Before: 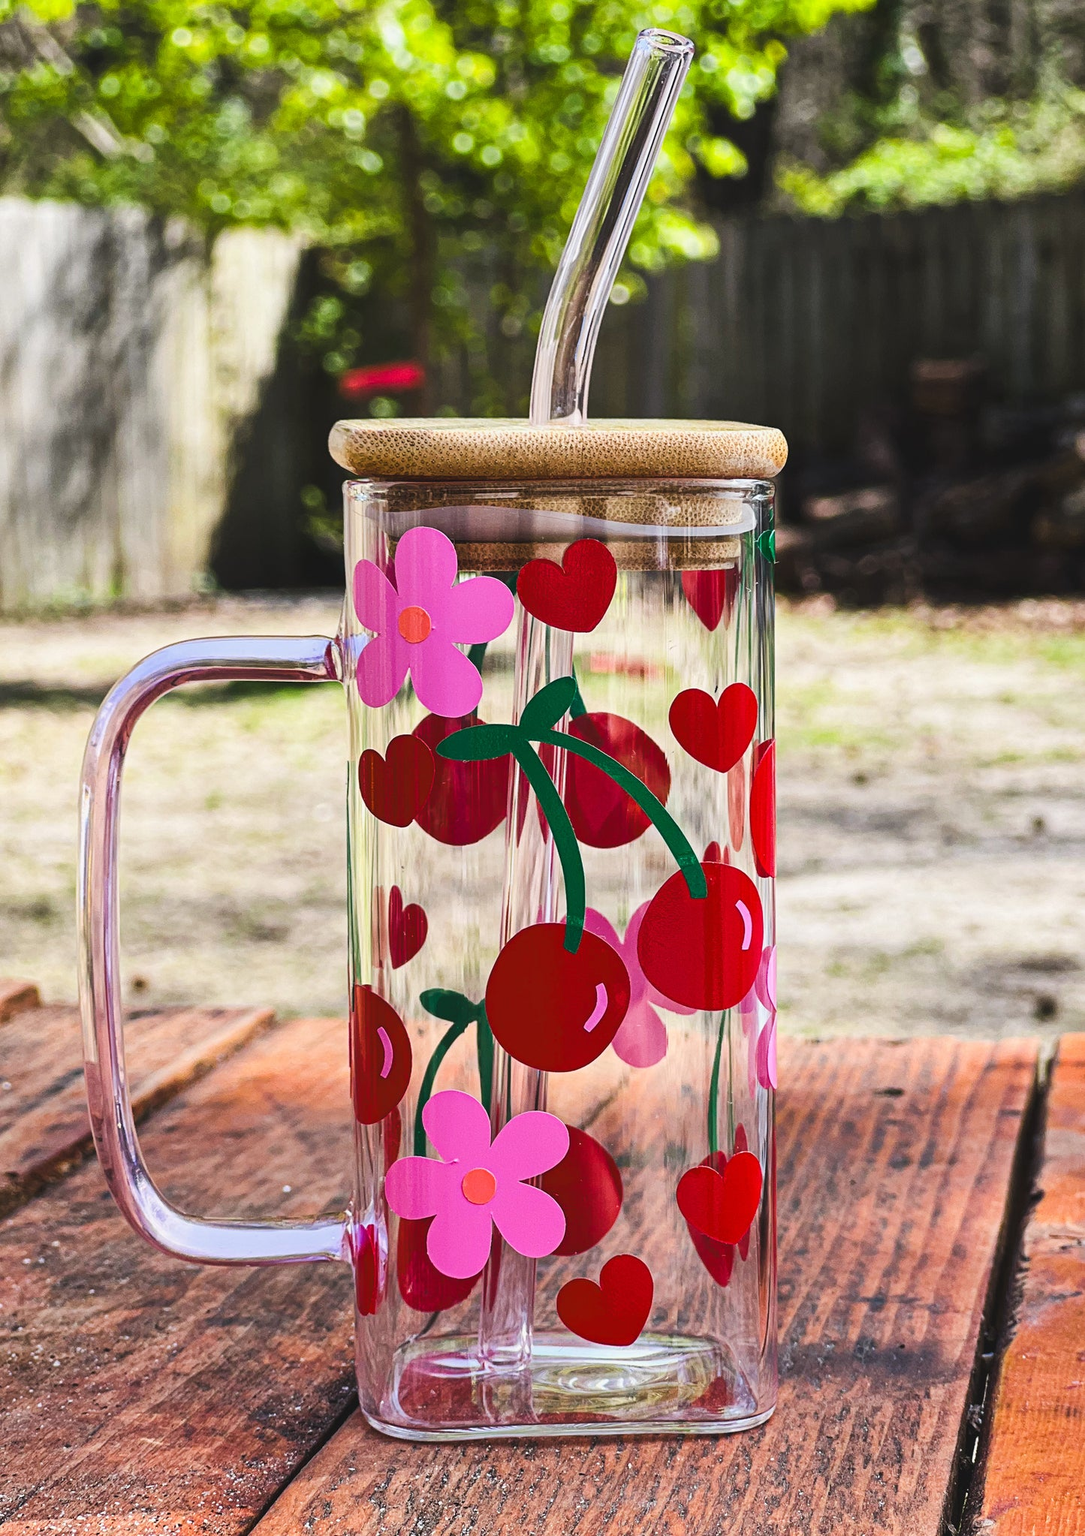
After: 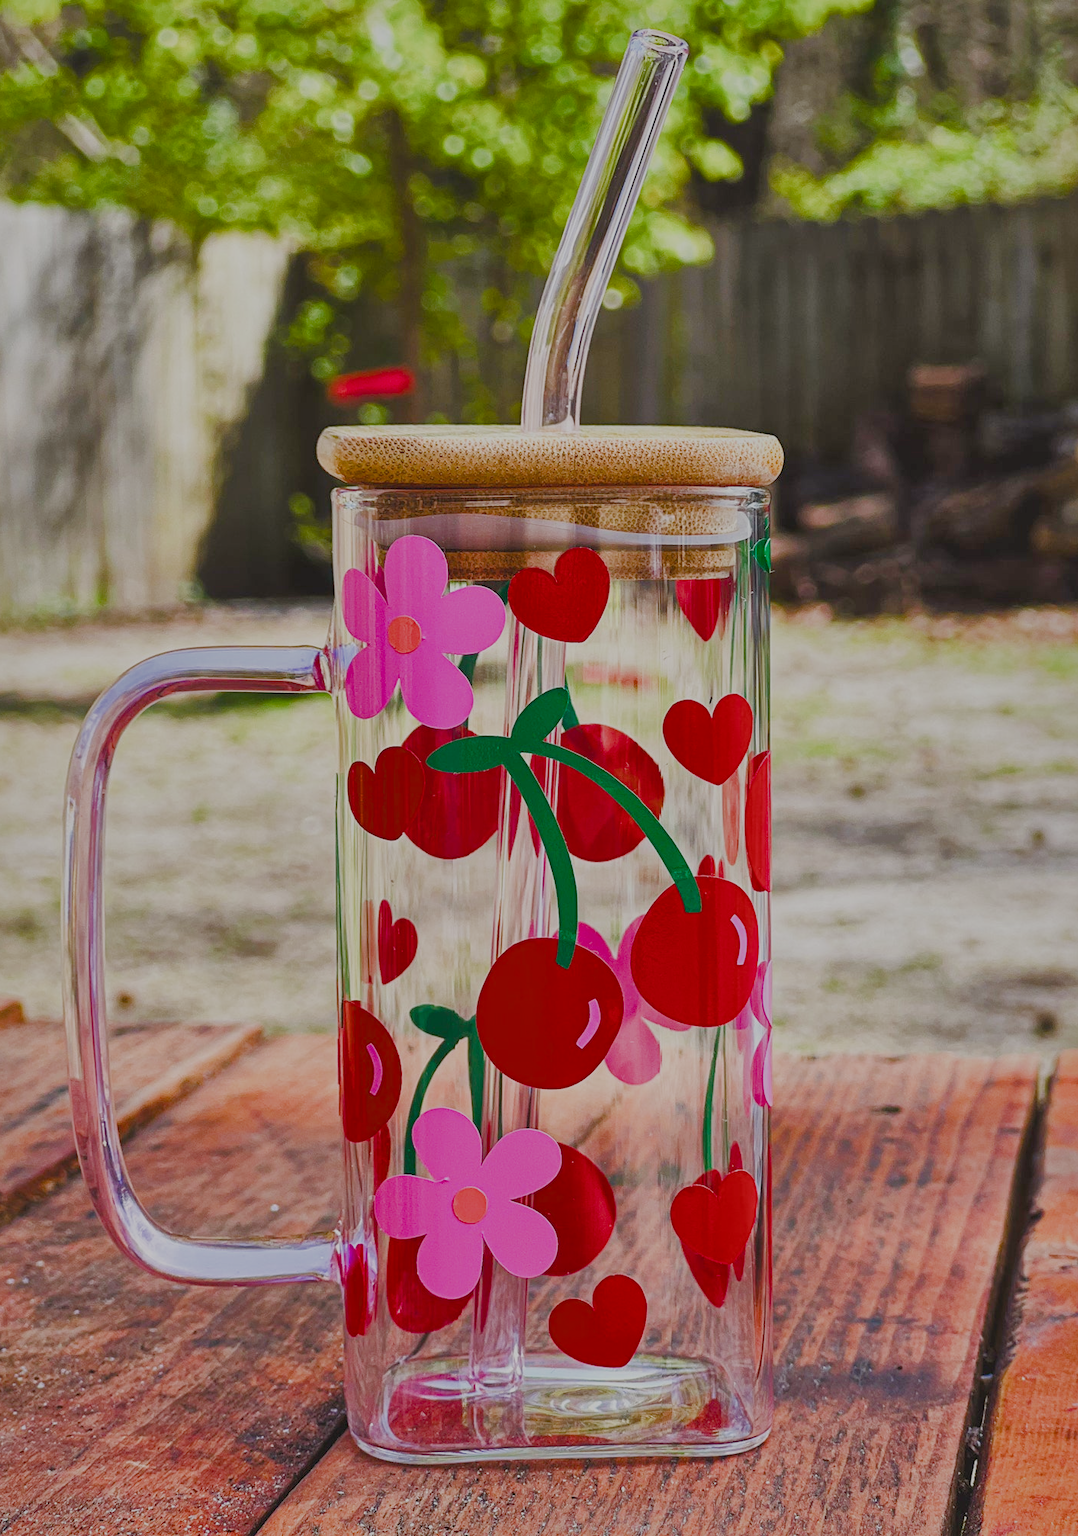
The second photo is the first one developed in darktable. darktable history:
color balance rgb: shadows lift › chroma 2.031%, shadows lift › hue 50.06°, linear chroma grading › global chroma 6.748%, perceptual saturation grading › global saturation 20%, perceptual saturation grading › highlights -24.841%, perceptual saturation grading › shadows 24.528%
shadows and highlights: highlights -60.02
filmic rgb: black relative exposure -14.29 EV, white relative exposure 3.35 EV, hardness 7.9, contrast 0.998, add noise in highlights 0.002, preserve chrominance max RGB, color science v3 (2019), use custom middle-gray values true, contrast in highlights soft
tone equalizer: -8 EV 0.259 EV, -7 EV 0.432 EV, -6 EV 0.431 EV, -5 EV 0.29 EV, -3 EV -0.265 EV, -2 EV -0.403 EV, -1 EV -0.41 EV, +0 EV -0.253 EV, edges refinement/feathering 500, mask exposure compensation -1.57 EV, preserve details no
crop and rotate: left 1.551%, right 0.565%, bottom 1.544%
